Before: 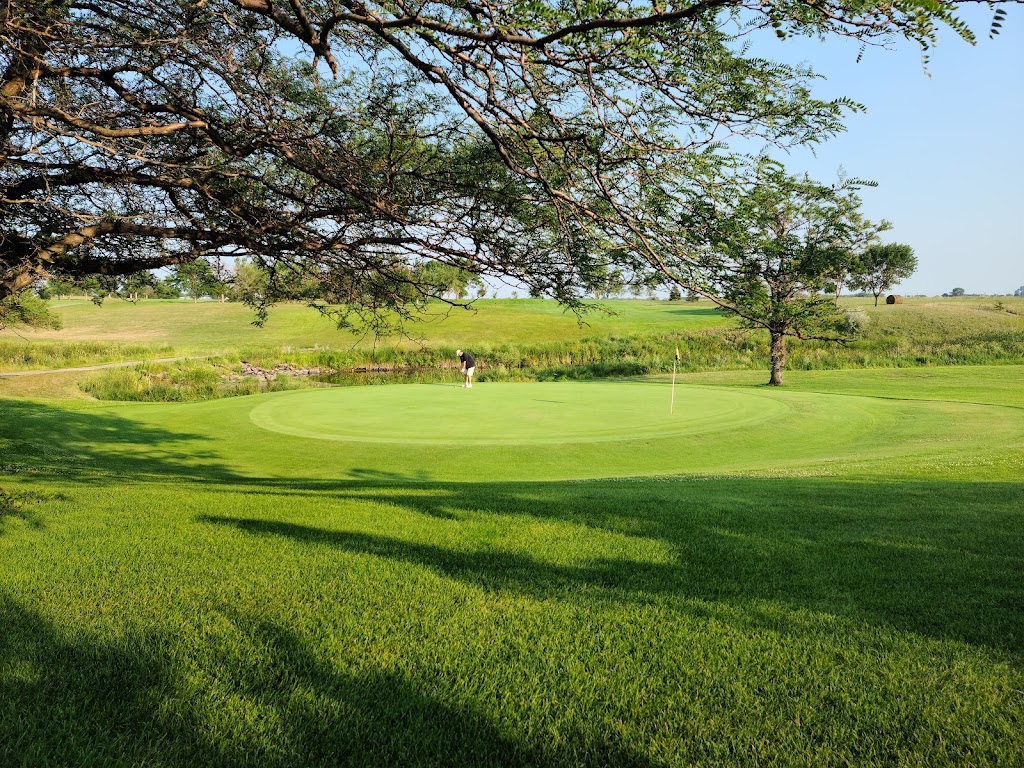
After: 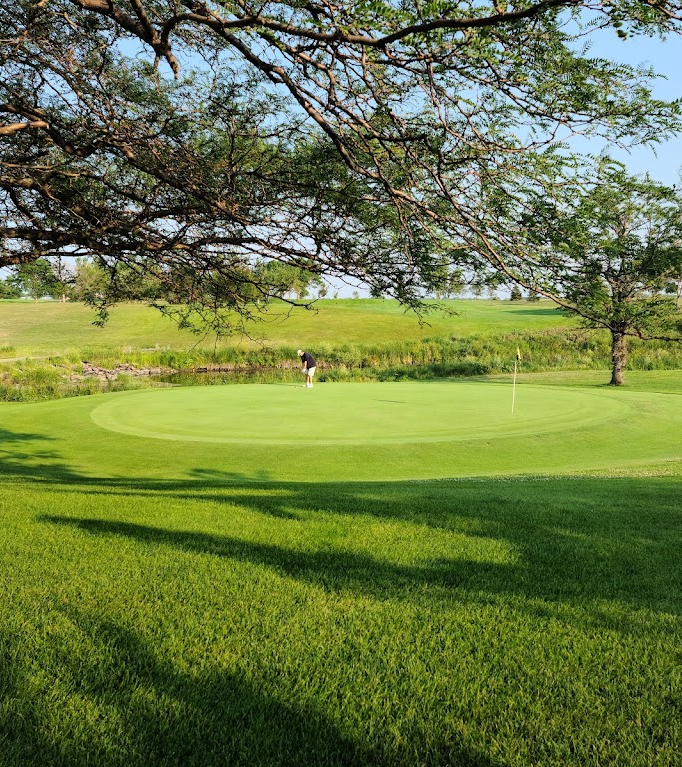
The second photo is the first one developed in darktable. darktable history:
crop and rotate: left 15.552%, right 17.763%
